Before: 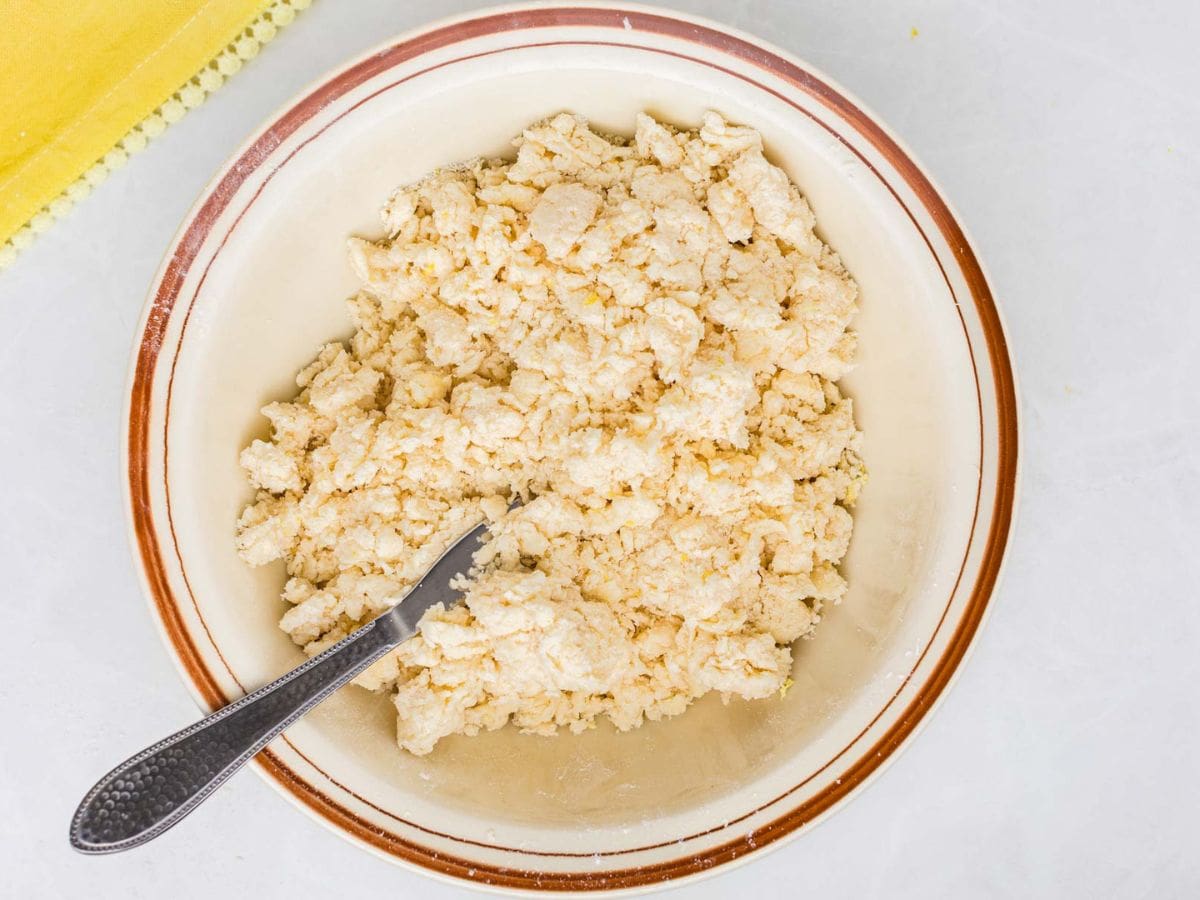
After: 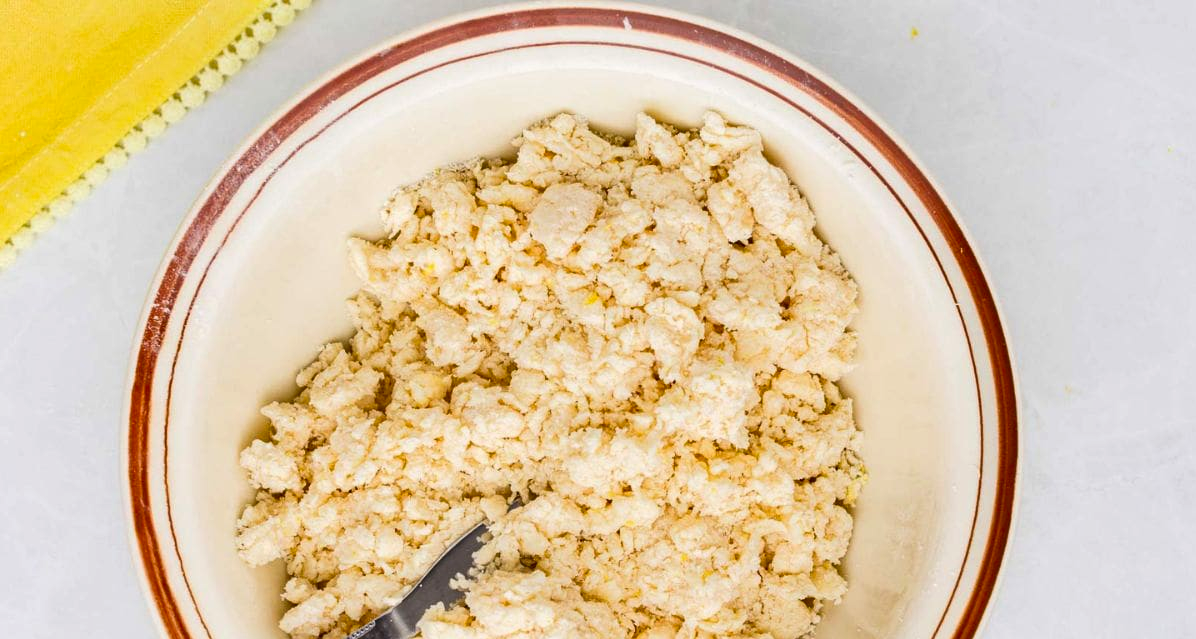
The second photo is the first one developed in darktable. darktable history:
shadows and highlights: shadows 36.9, highlights -26.99, shadows color adjustment 97.67%, soften with gaussian
contrast brightness saturation: contrast 0.131, brightness -0.062, saturation 0.159
crop: right 0.001%, bottom 29%
